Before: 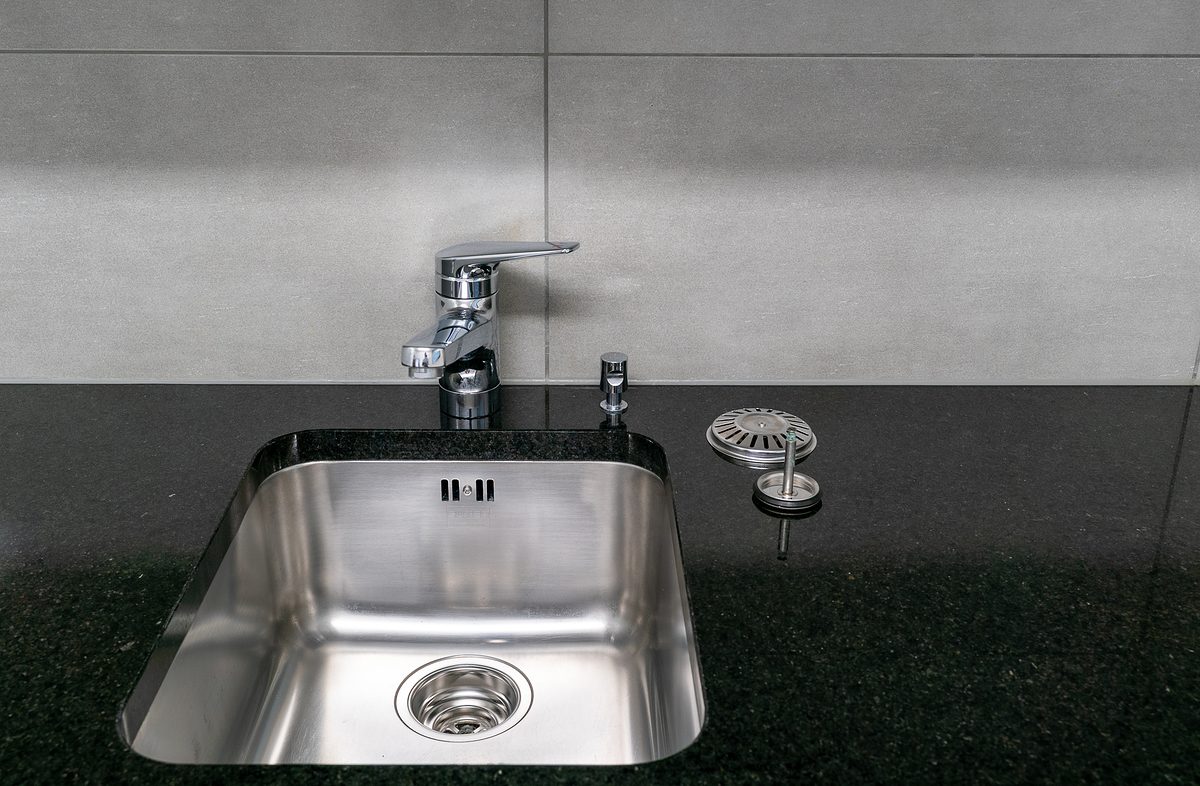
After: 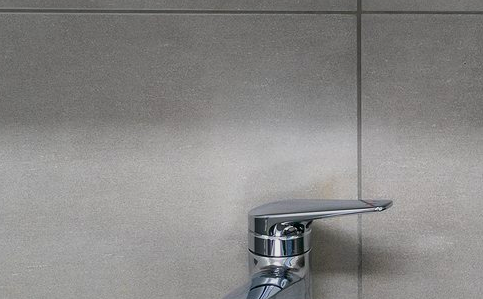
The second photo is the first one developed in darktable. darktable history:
velvia: on, module defaults
tone equalizer: -8 EV 0.29 EV, -7 EV 0.438 EV, -6 EV 0.38 EV, -5 EV 0.251 EV, -3 EV -0.264 EV, -2 EV -0.416 EV, -1 EV -0.429 EV, +0 EV -0.232 EV
crop: left 15.602%, top 5.427%, right 44.078%, bottom 56.49%
